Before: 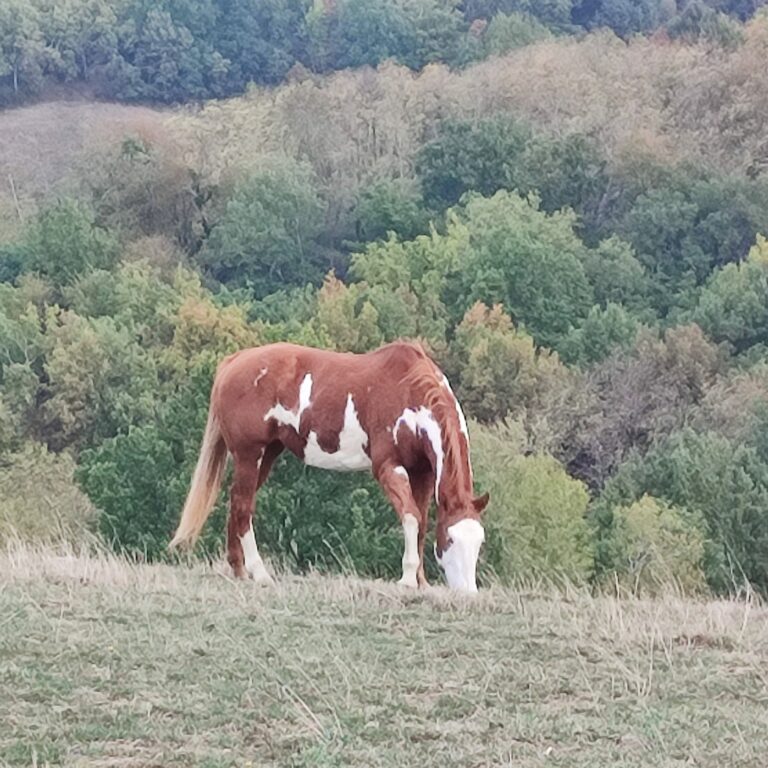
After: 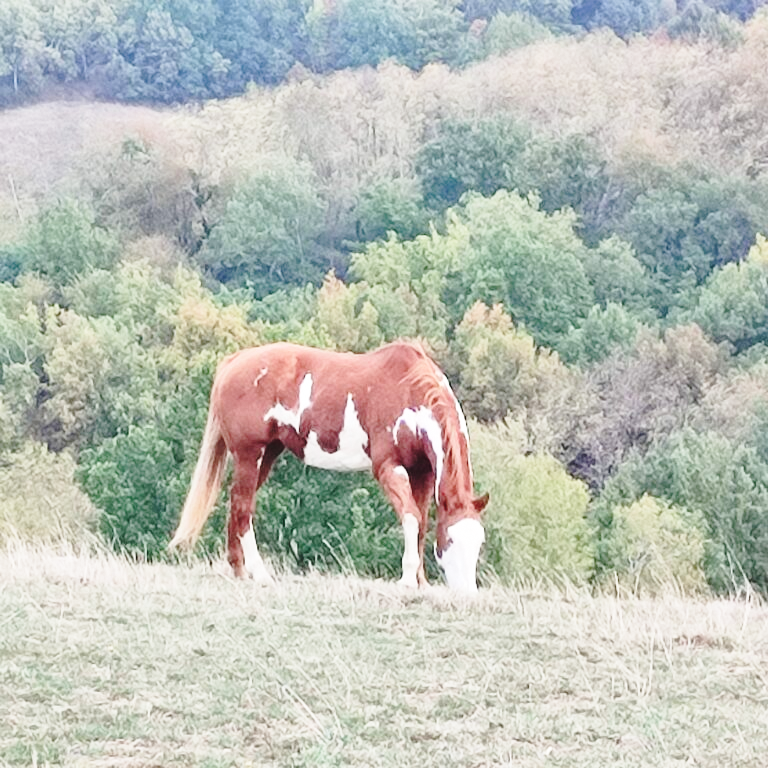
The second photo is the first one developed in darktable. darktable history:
grain: coarseness 0.81 ISO, strength 1.34%, mid-tones bias 0%
base curve: curves: ch0 [(0, 0) (0.032, 0.037) (0.105, 0.228) (0.435, 0.76) (0.856, 0.983) (1, 1)], preserve colors none
